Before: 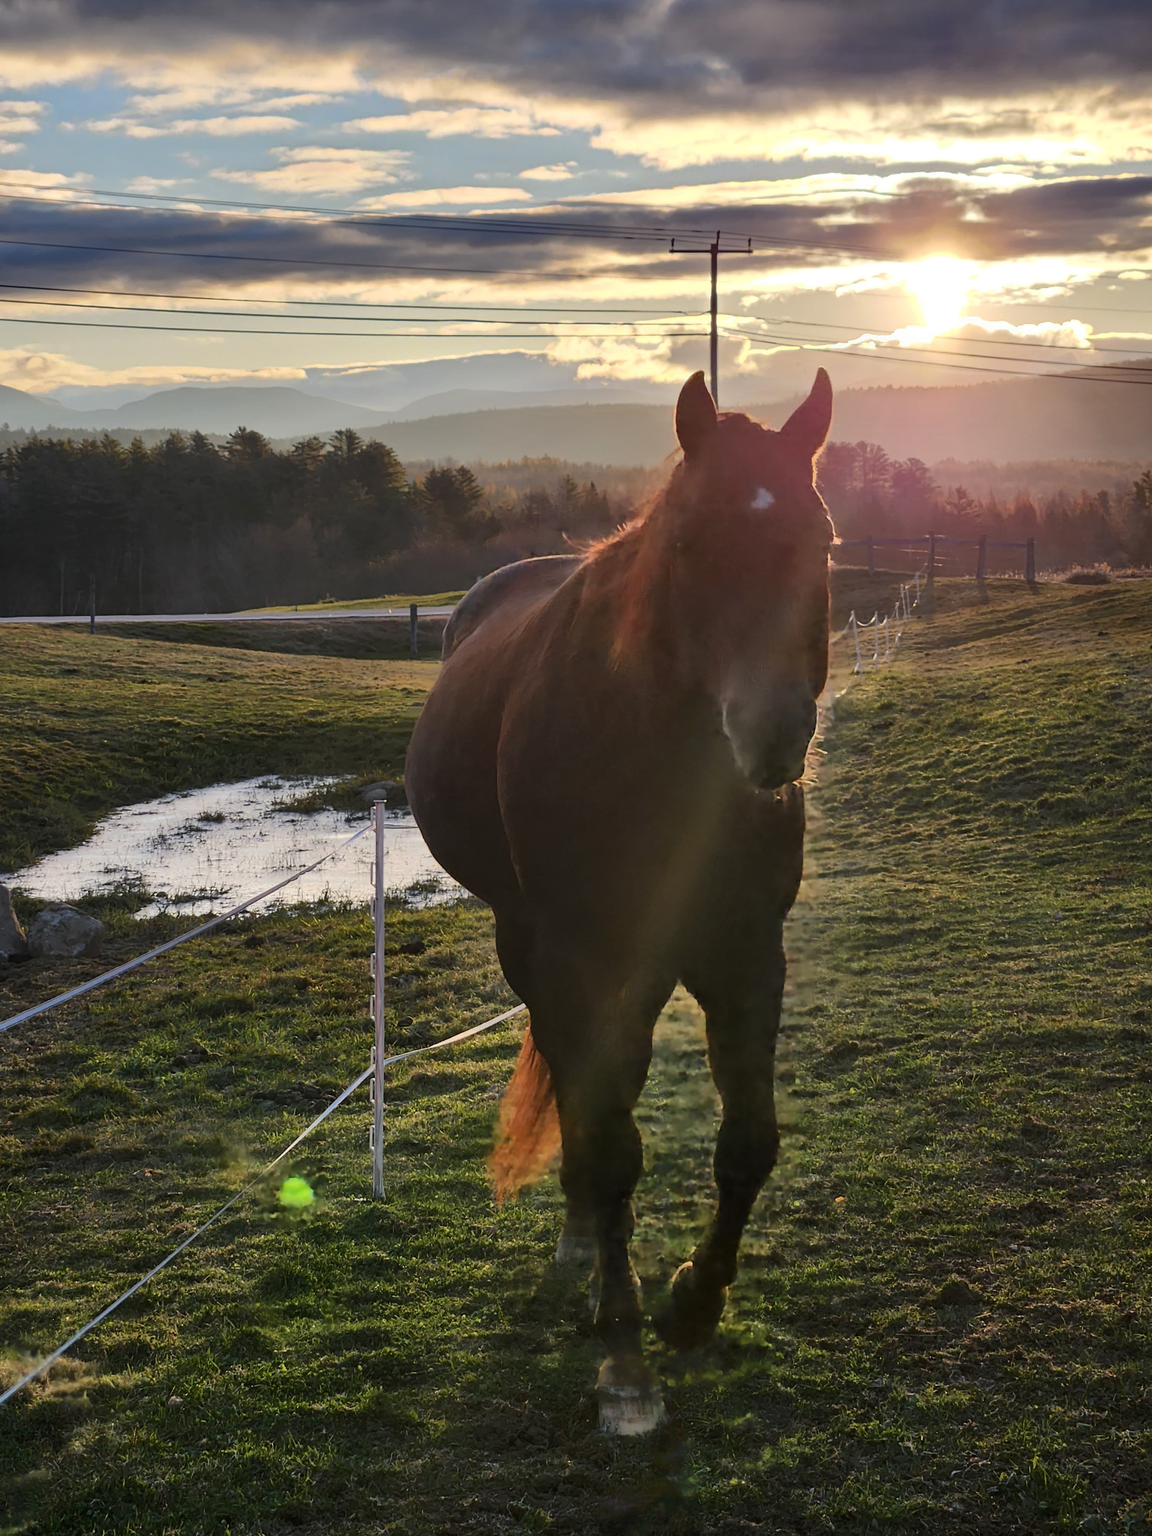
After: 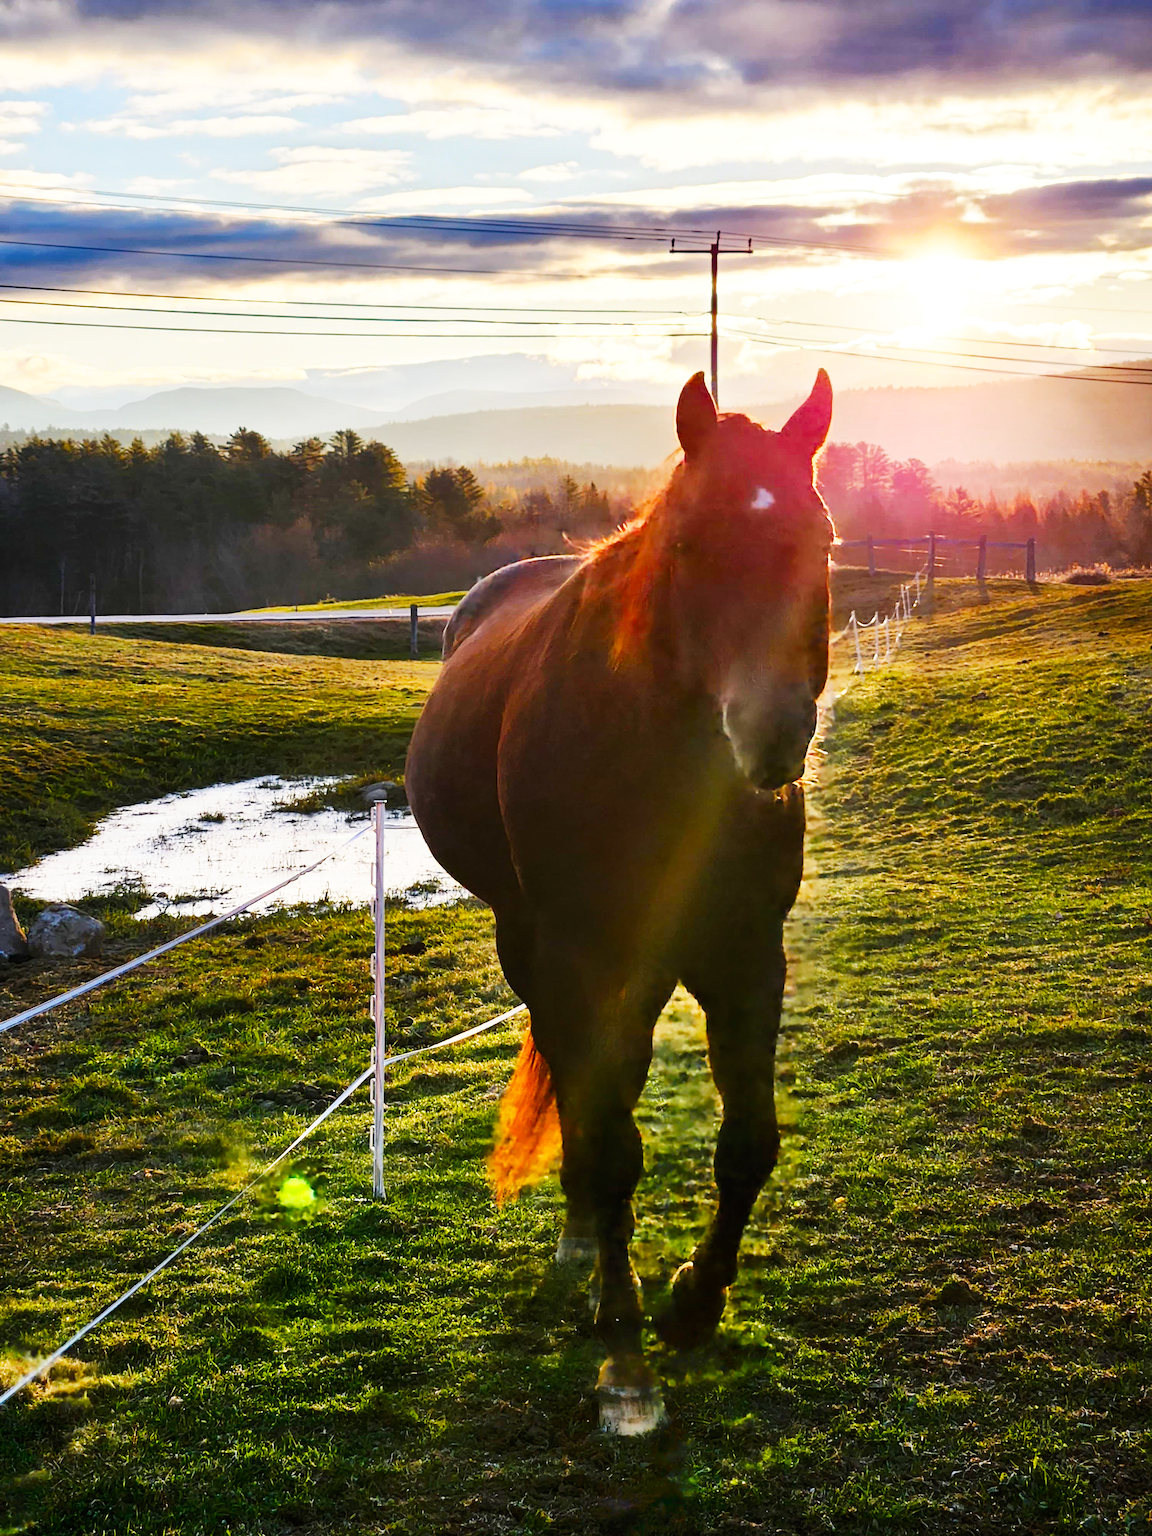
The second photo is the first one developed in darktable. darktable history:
color balance rgb: perceptual saturation grading › global saturation 20%, perceptual saturation grading › highlights -13.941%, perceptual saturation grading › shadows 49.503%
base curve: curves: ch0 [(0, 0) (0.007, 0.004) (0.027, 0.03) (0.046, 0.07) (0.207, 0.54) (0.442, 0.872) (0.673, 0.972) (1, 1)], preserve colors none
